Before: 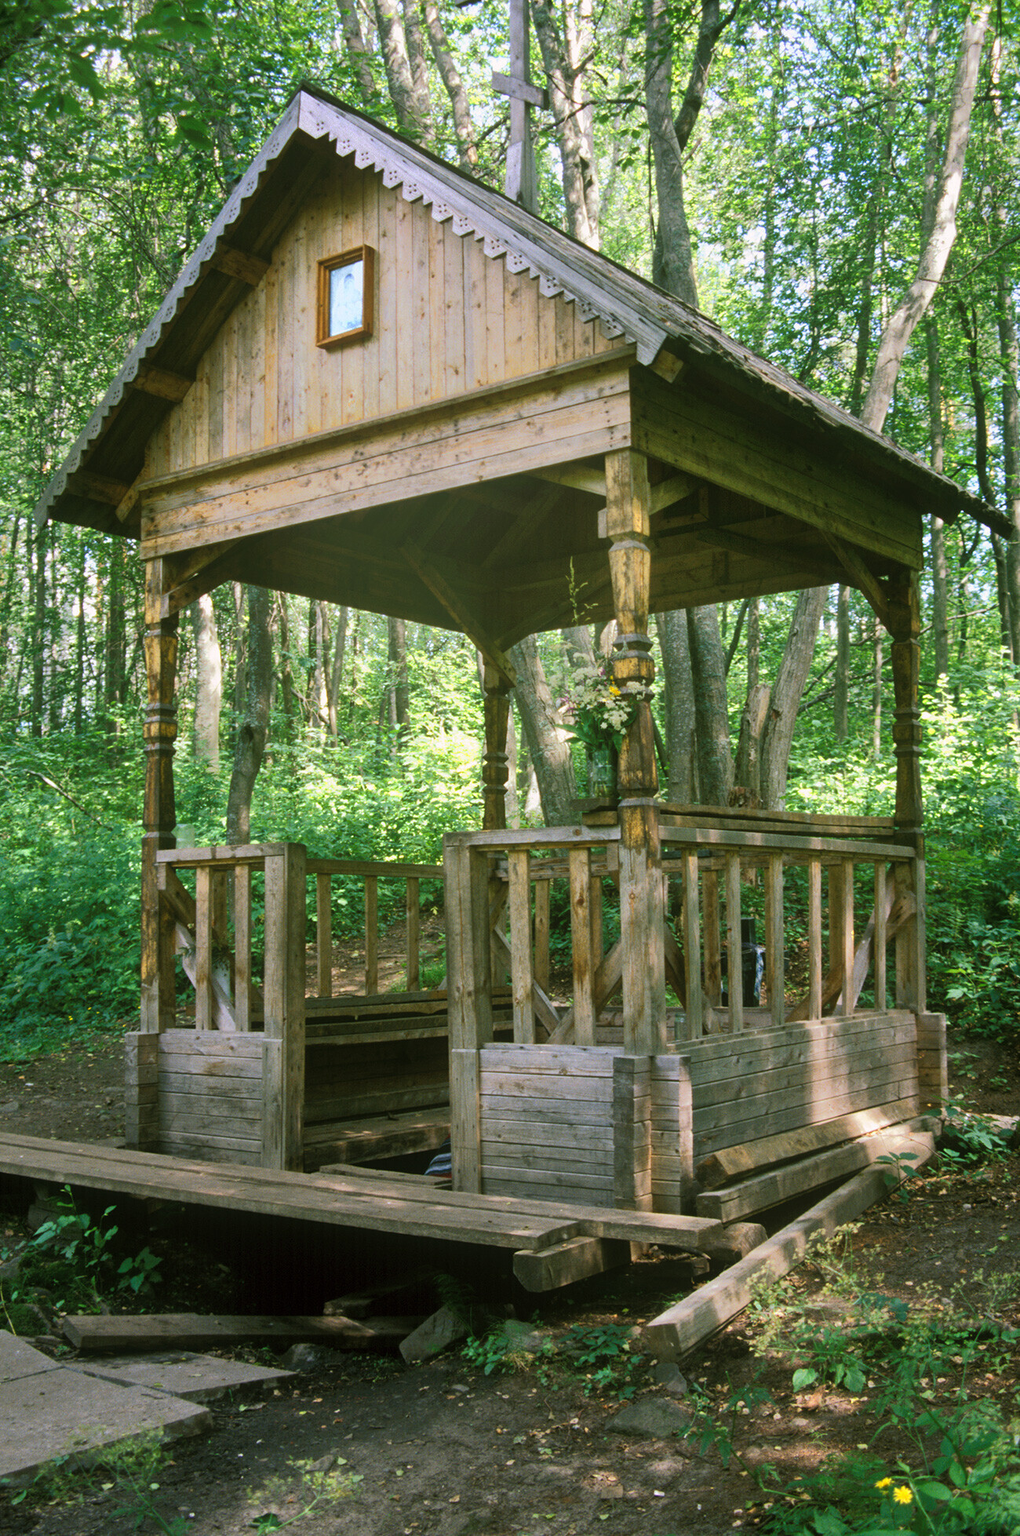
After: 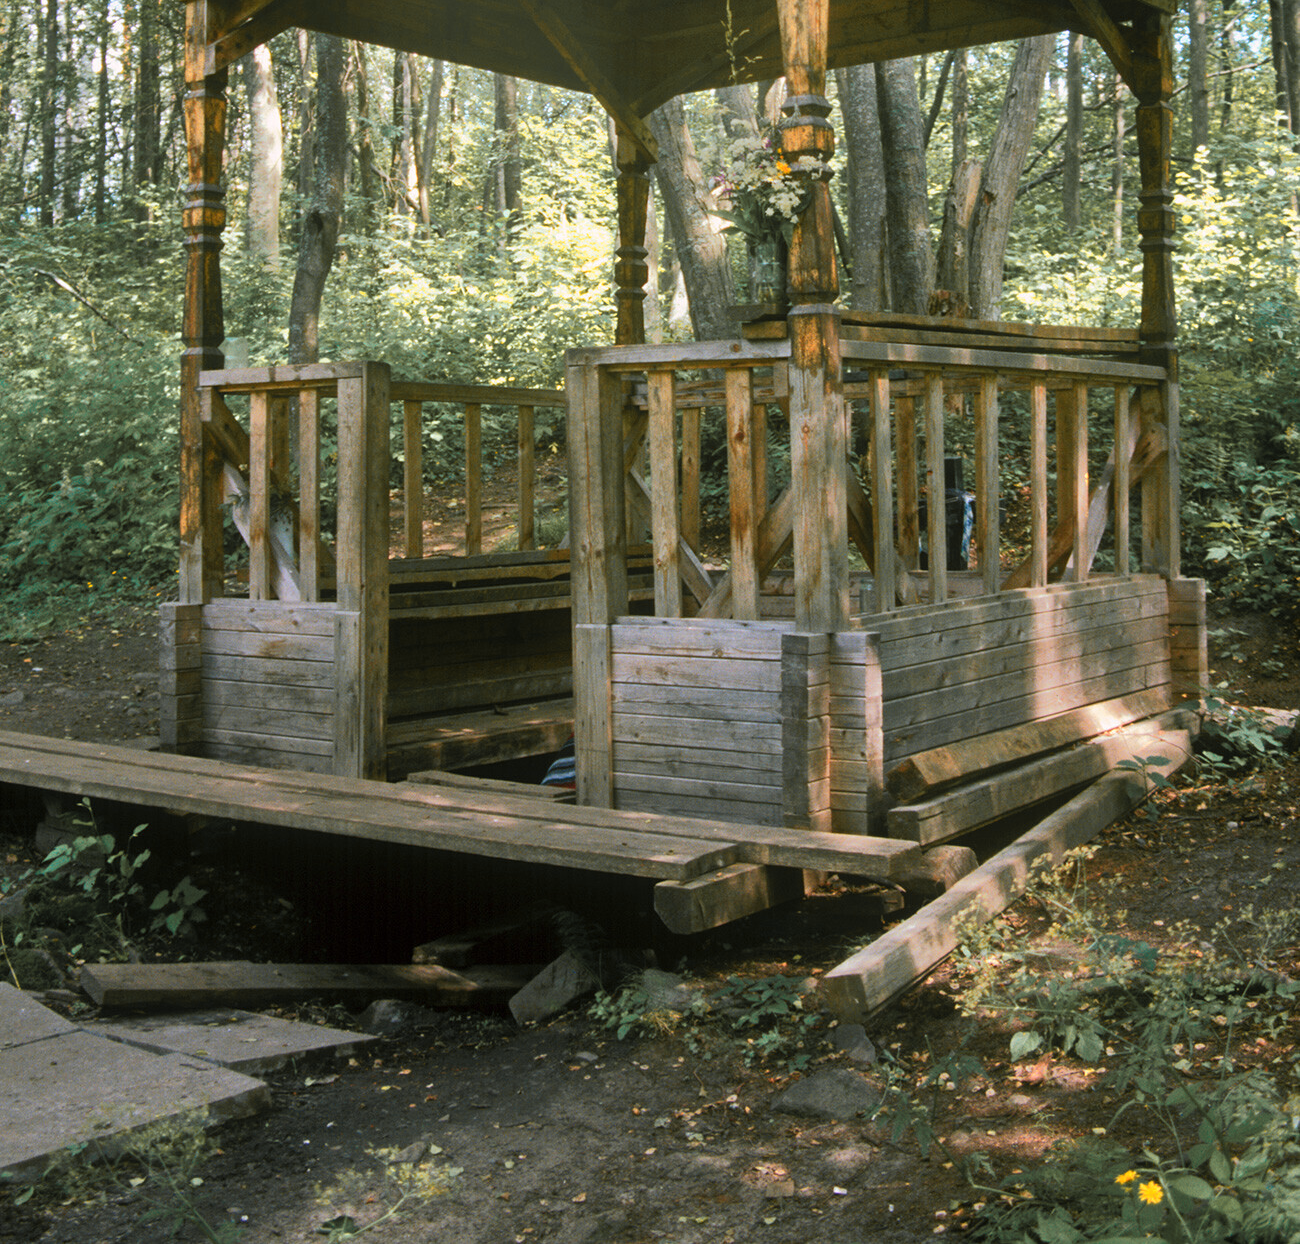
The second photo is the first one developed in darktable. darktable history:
vibrance: vibrance 0%
crop and rotate: top 36.435%
color zones: curves: ch1 [(0.263, 0.53) (0.376, 0.287) (0.487, 0.512) (0.748, 0.547) (1, 0.513)]; ch2 [(0.262, 0.45) (0.751, 0.477)], mix 31.98%
